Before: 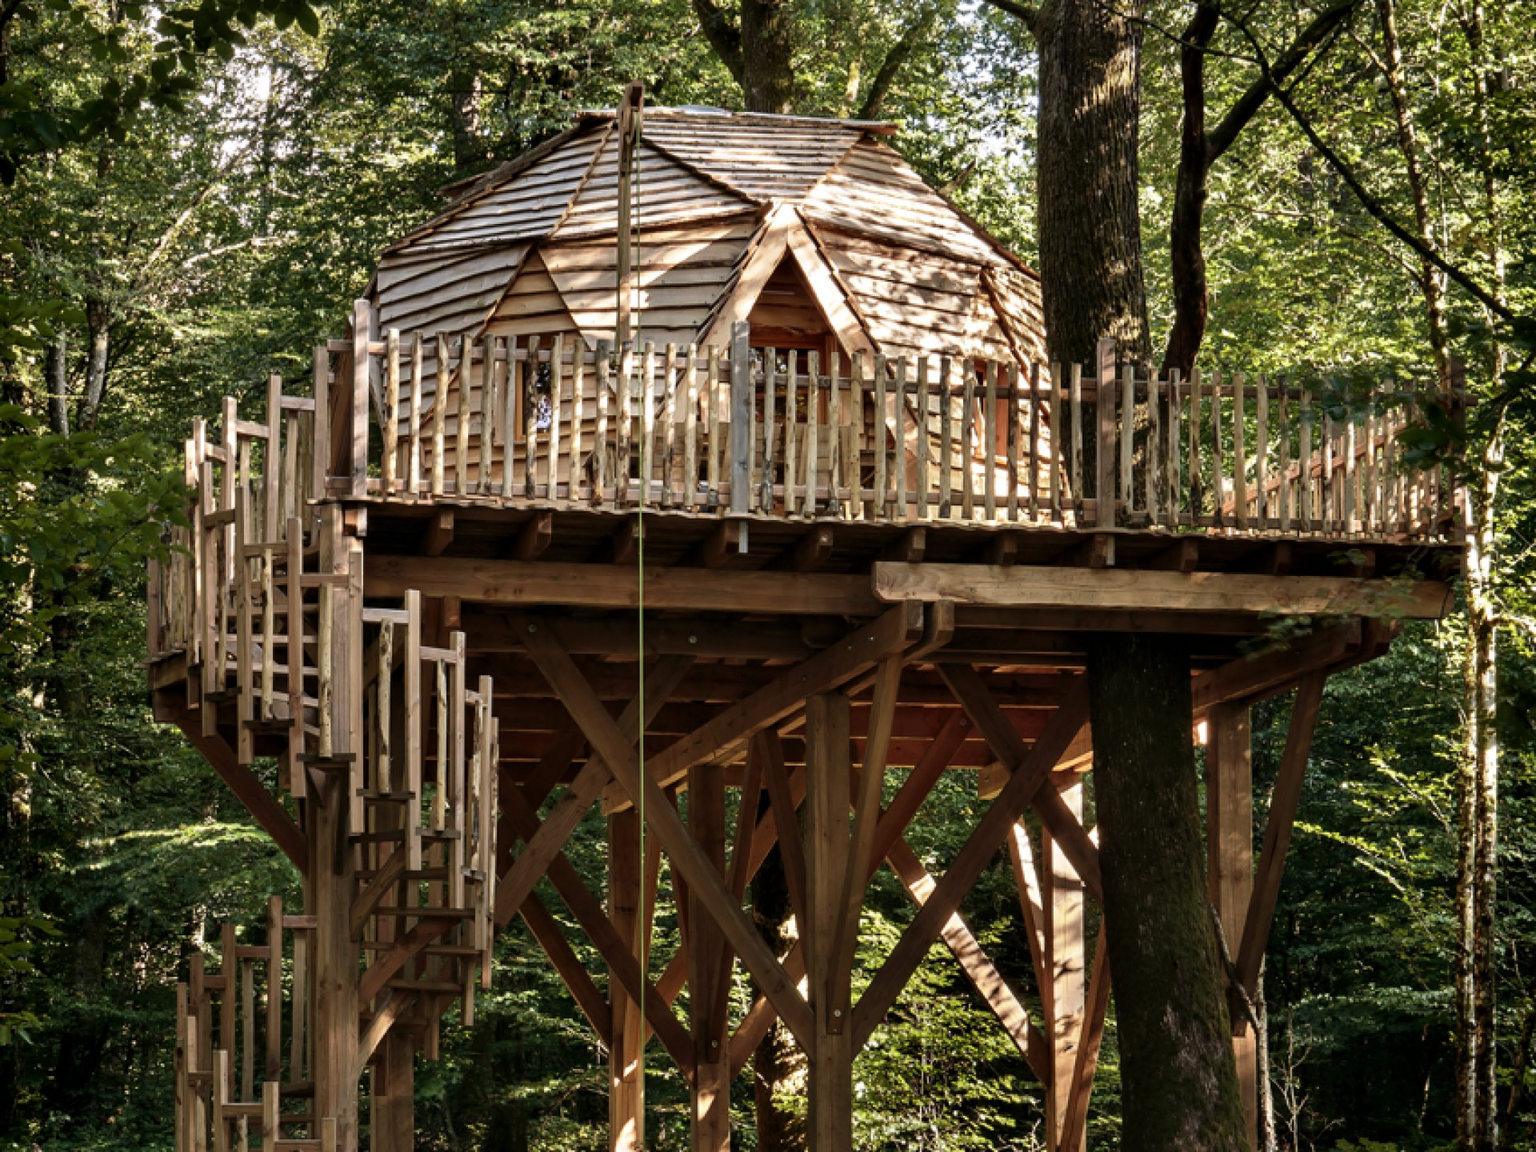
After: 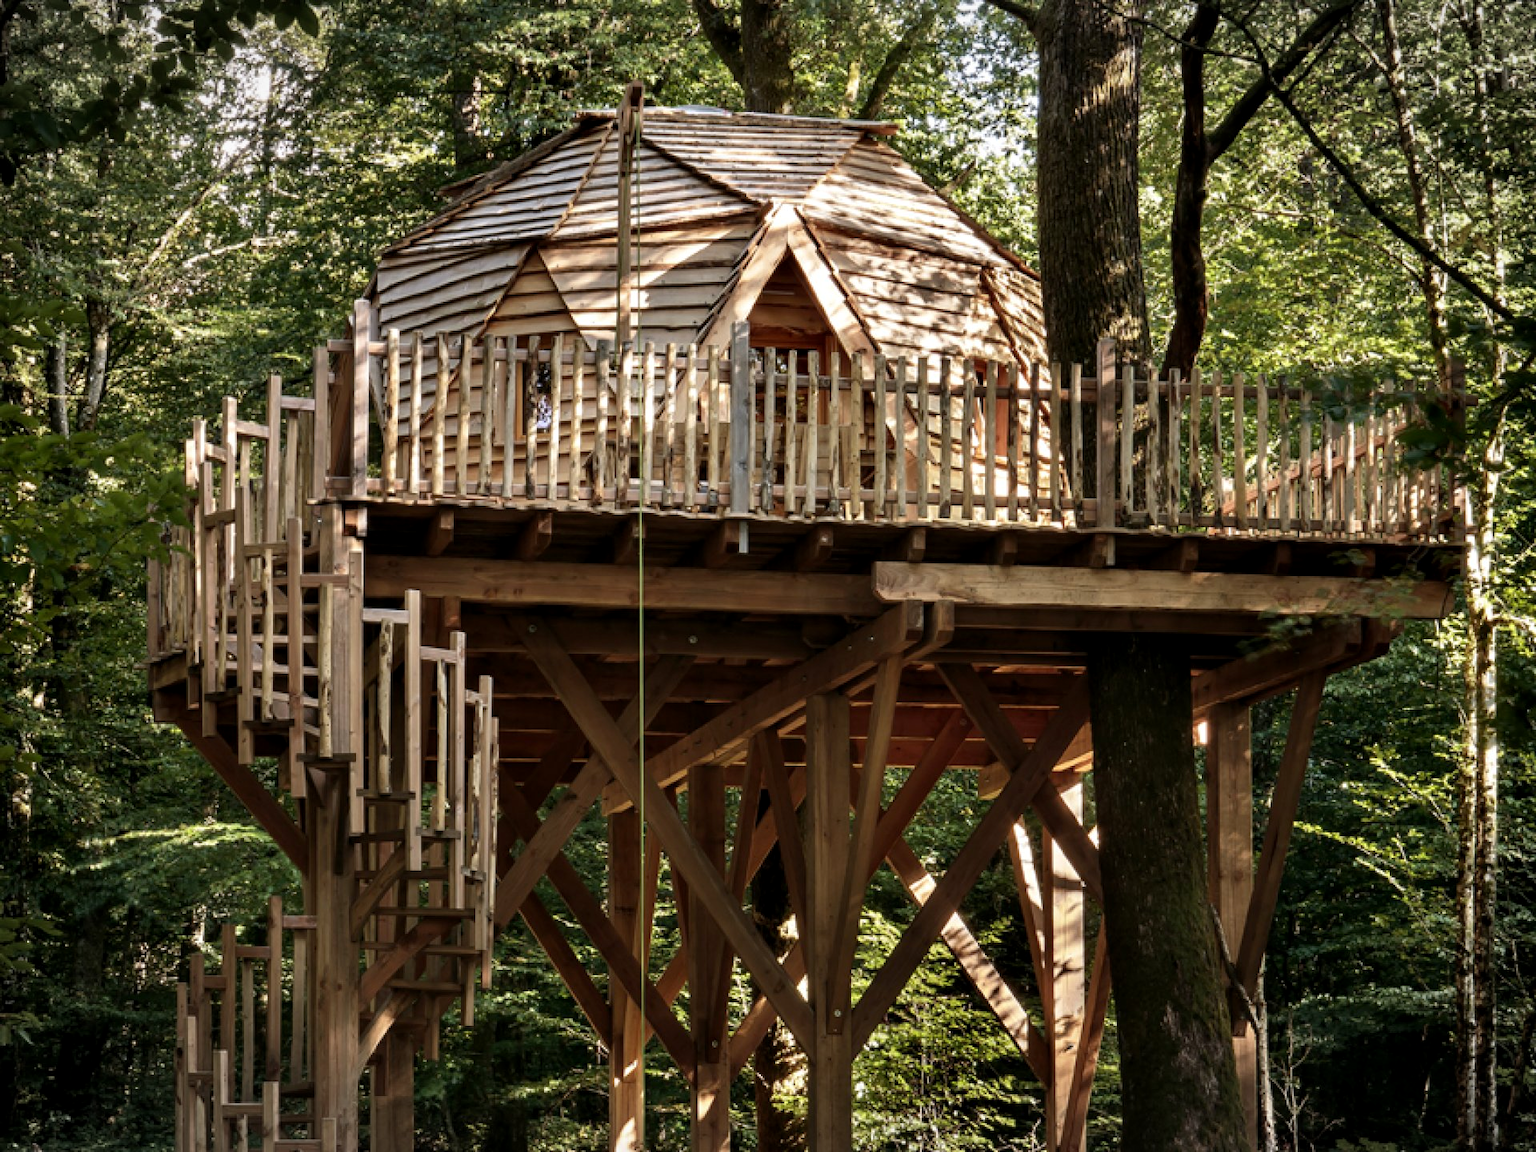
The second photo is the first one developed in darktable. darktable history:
exposure: black level correction 0.001, exposure 0.015 EV, compensate highlight preservation false
vignetting: fall-off start 99.18%, brightness -0.278, width/height ratio 1.32
